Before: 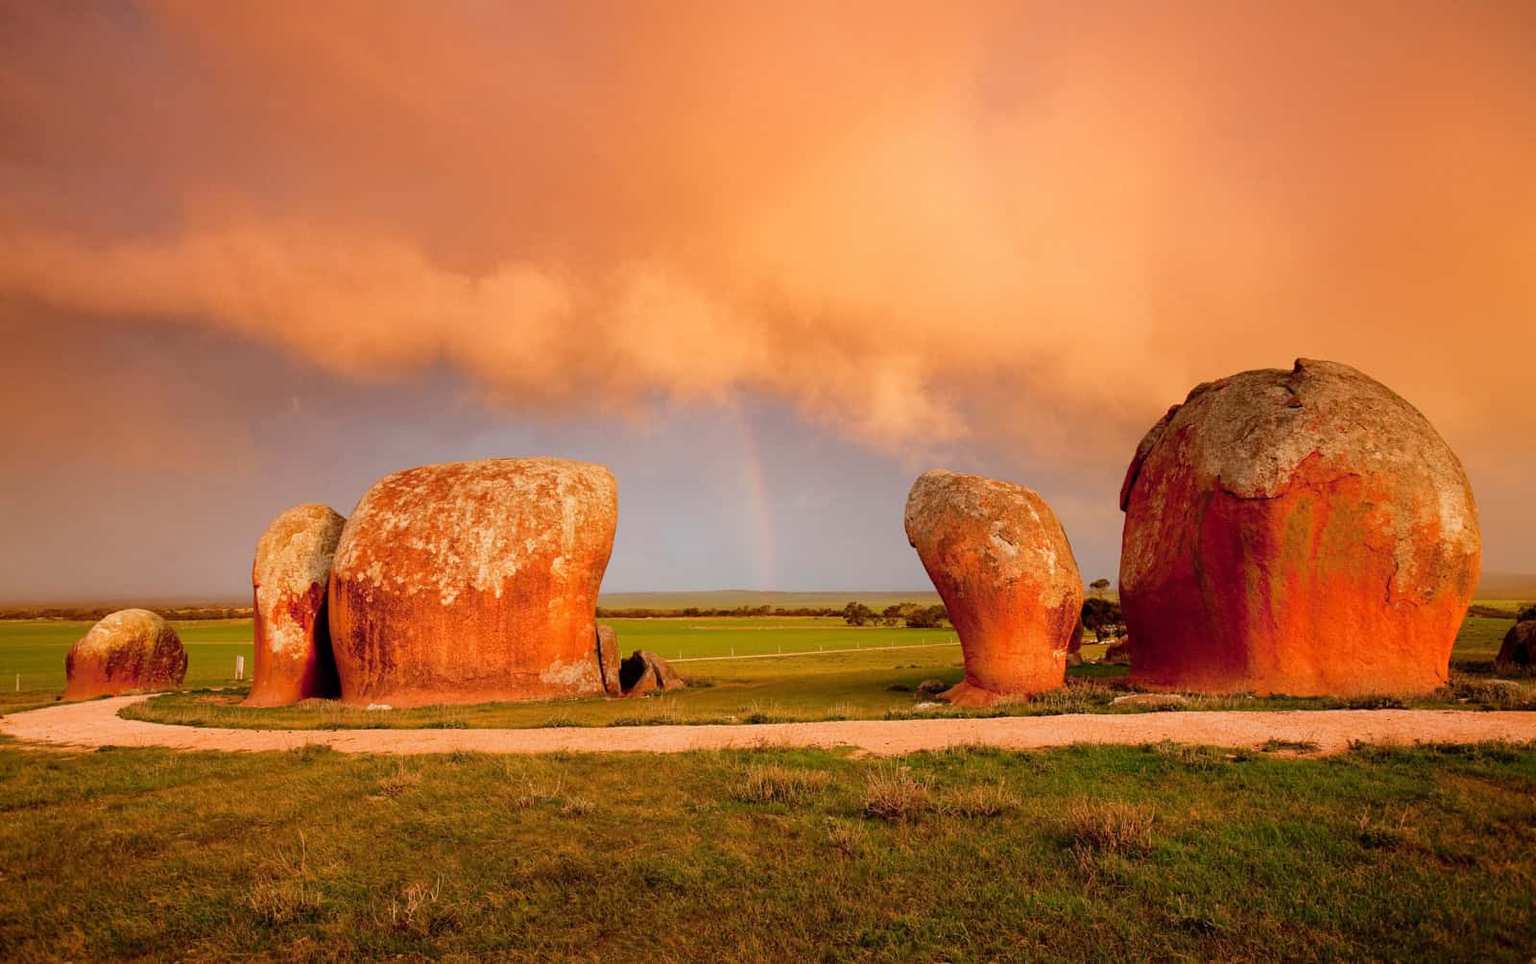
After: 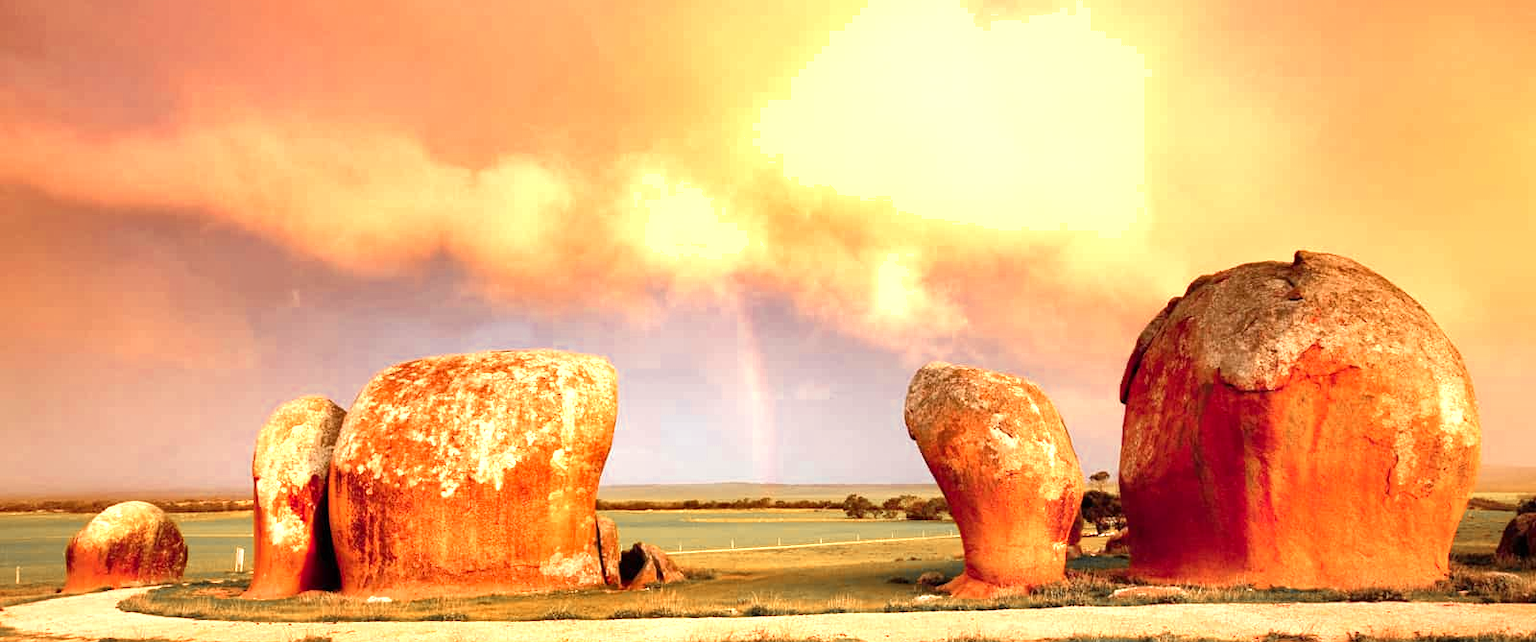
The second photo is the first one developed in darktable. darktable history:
color zones: curves: ch0 [(0, 0.447) (0.184, 0.543) (0.323, 0.476) (0.429, 0.445) (0.571, 0.443) (0.714, 0.451) (0.857, 0.452) (1, 0.447)]; ch1 [(0, 0.464) (0.176, 0.46) (0.287, 0.177) (0.429, 0.002) (0.571, 0) (0.714, 0) (0.857, 0) (1, 0.464)], mix 20%
shadows and highlights: shadows 49, highlights -41, soften with gaussian
crop: top 11.166%, bottom 22.168%
exposure: exposure 1 EV, compensate highlight preservation false
